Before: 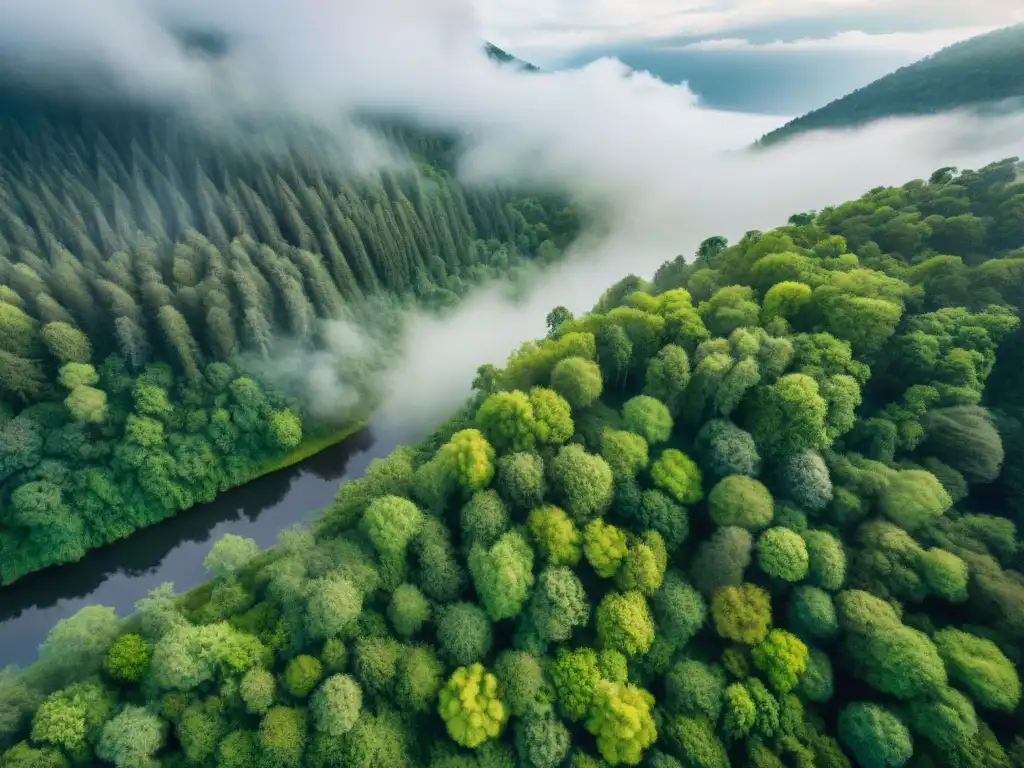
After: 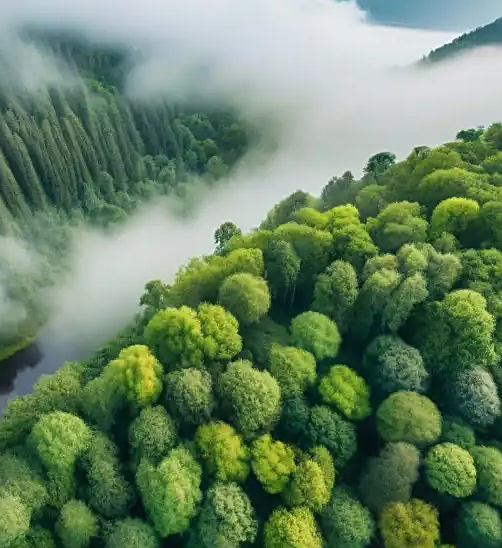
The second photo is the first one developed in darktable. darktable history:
crop: left 32.485%, top 10.94%, right 18.398%, bottom 17.579%
sharpen: on, module defaults
